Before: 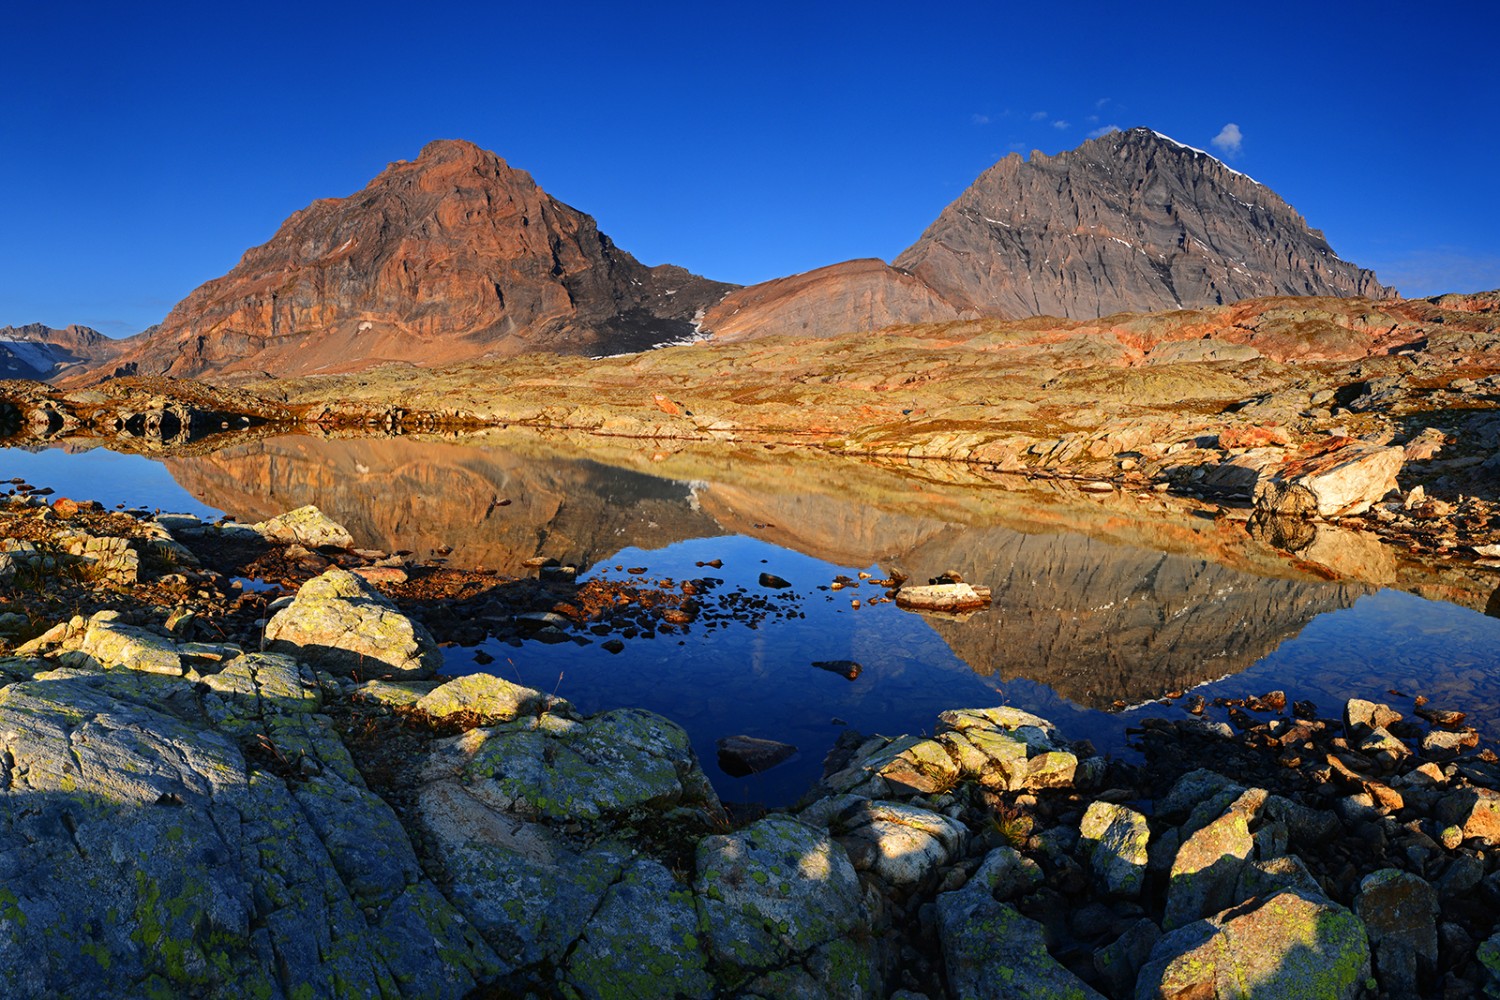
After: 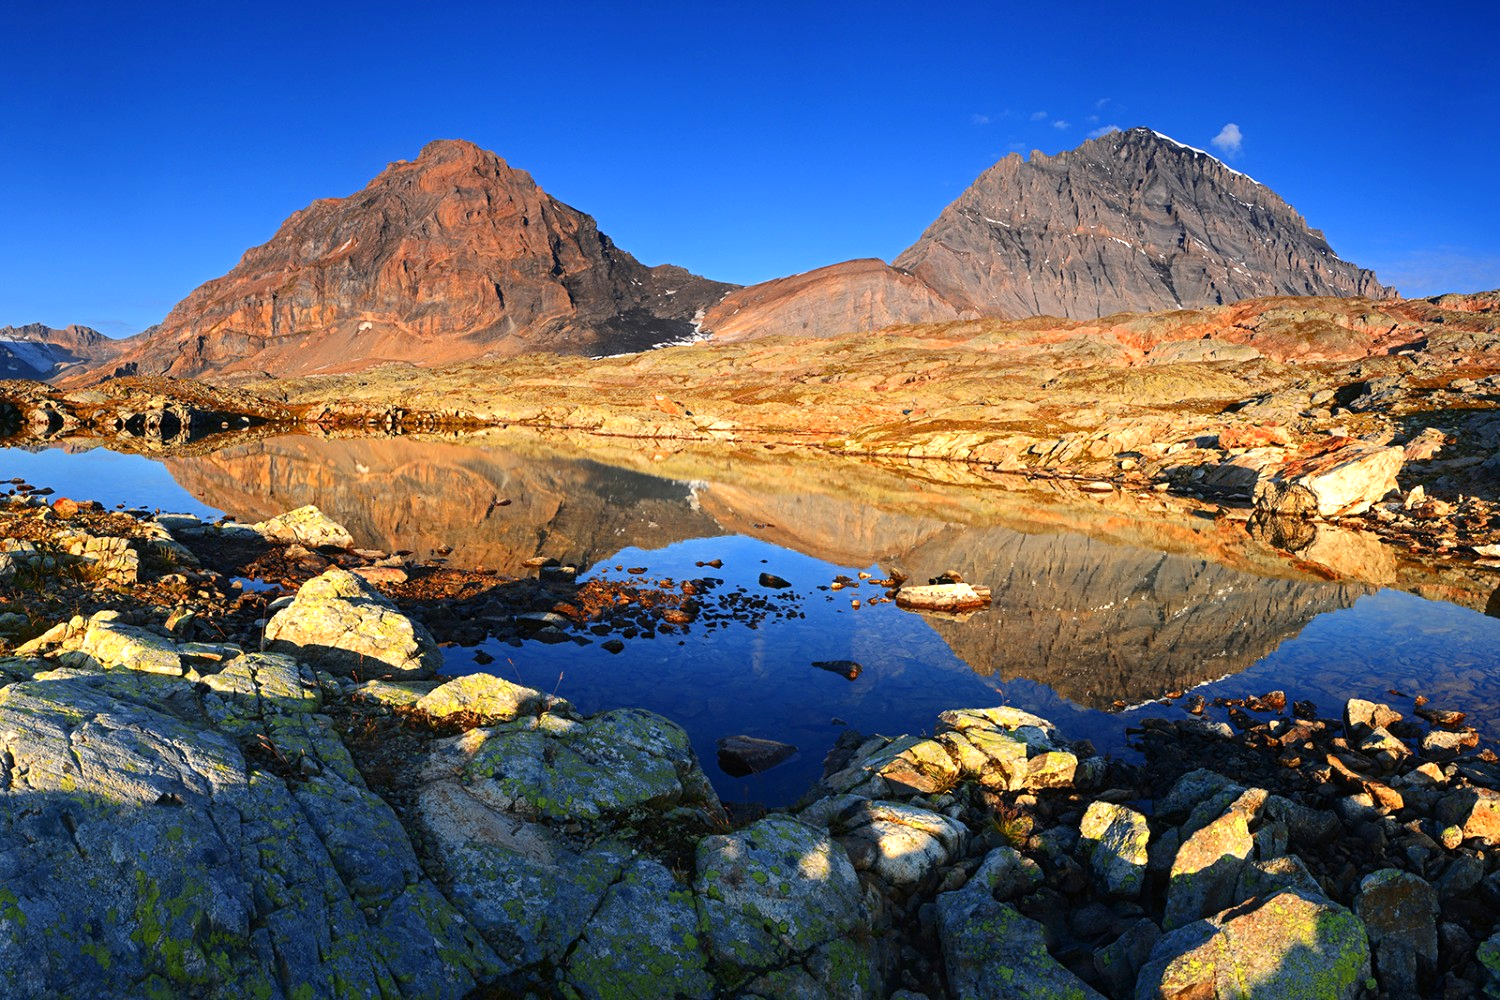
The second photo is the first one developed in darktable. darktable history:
exposure: exposure 0.505 EV, compensate highlight preservation false
